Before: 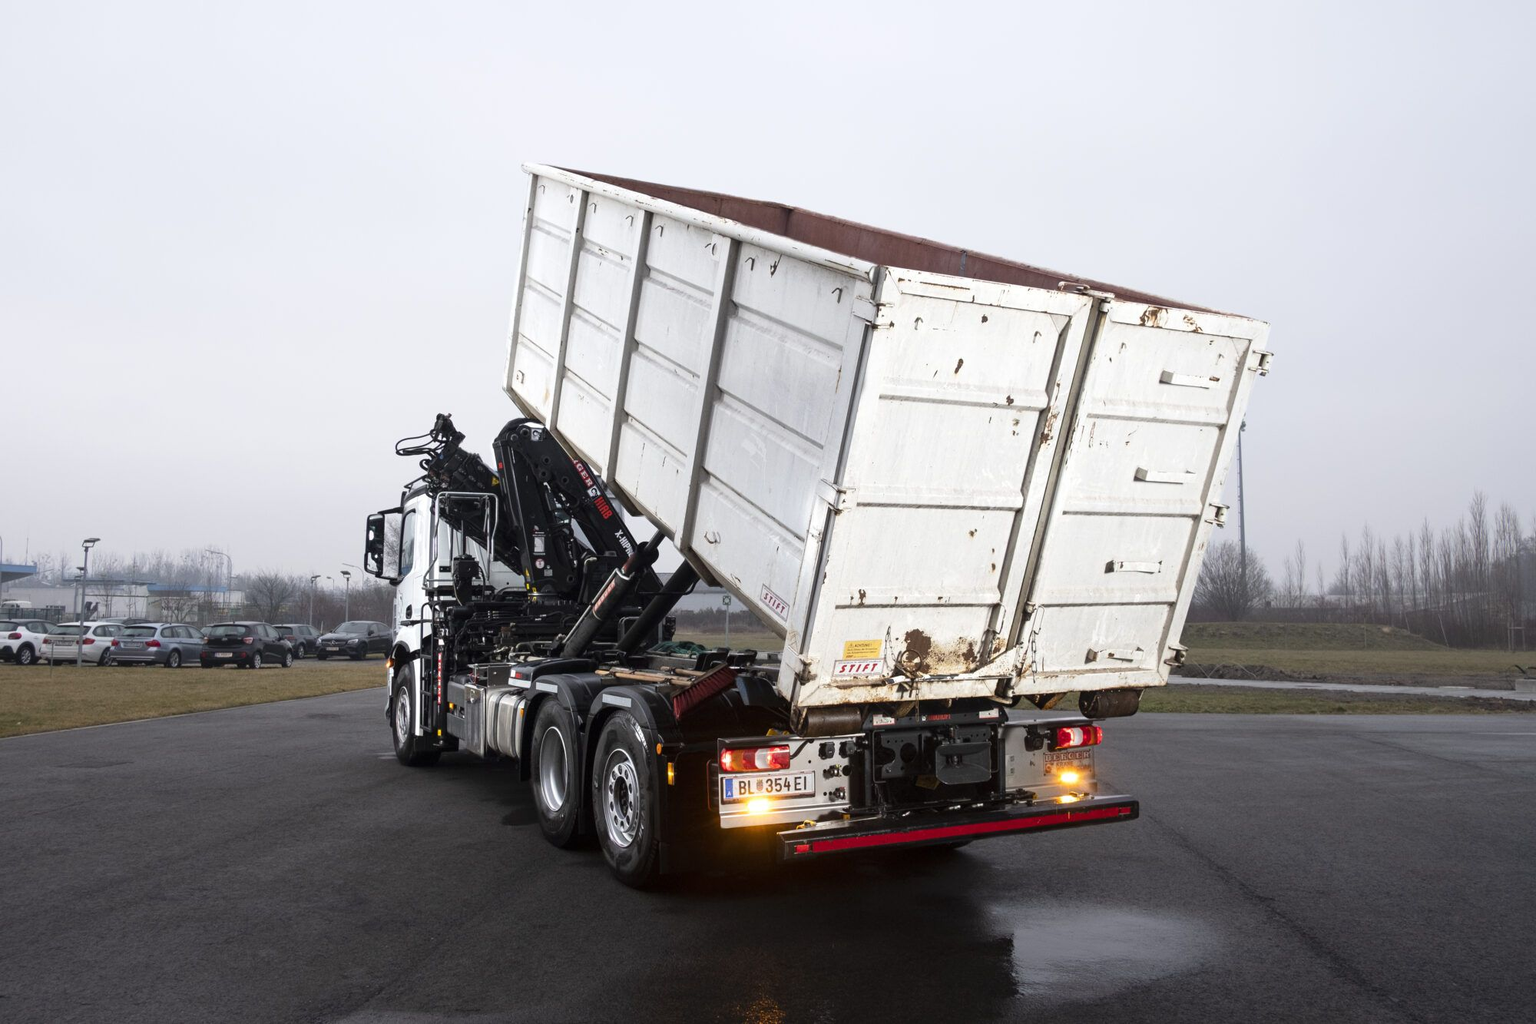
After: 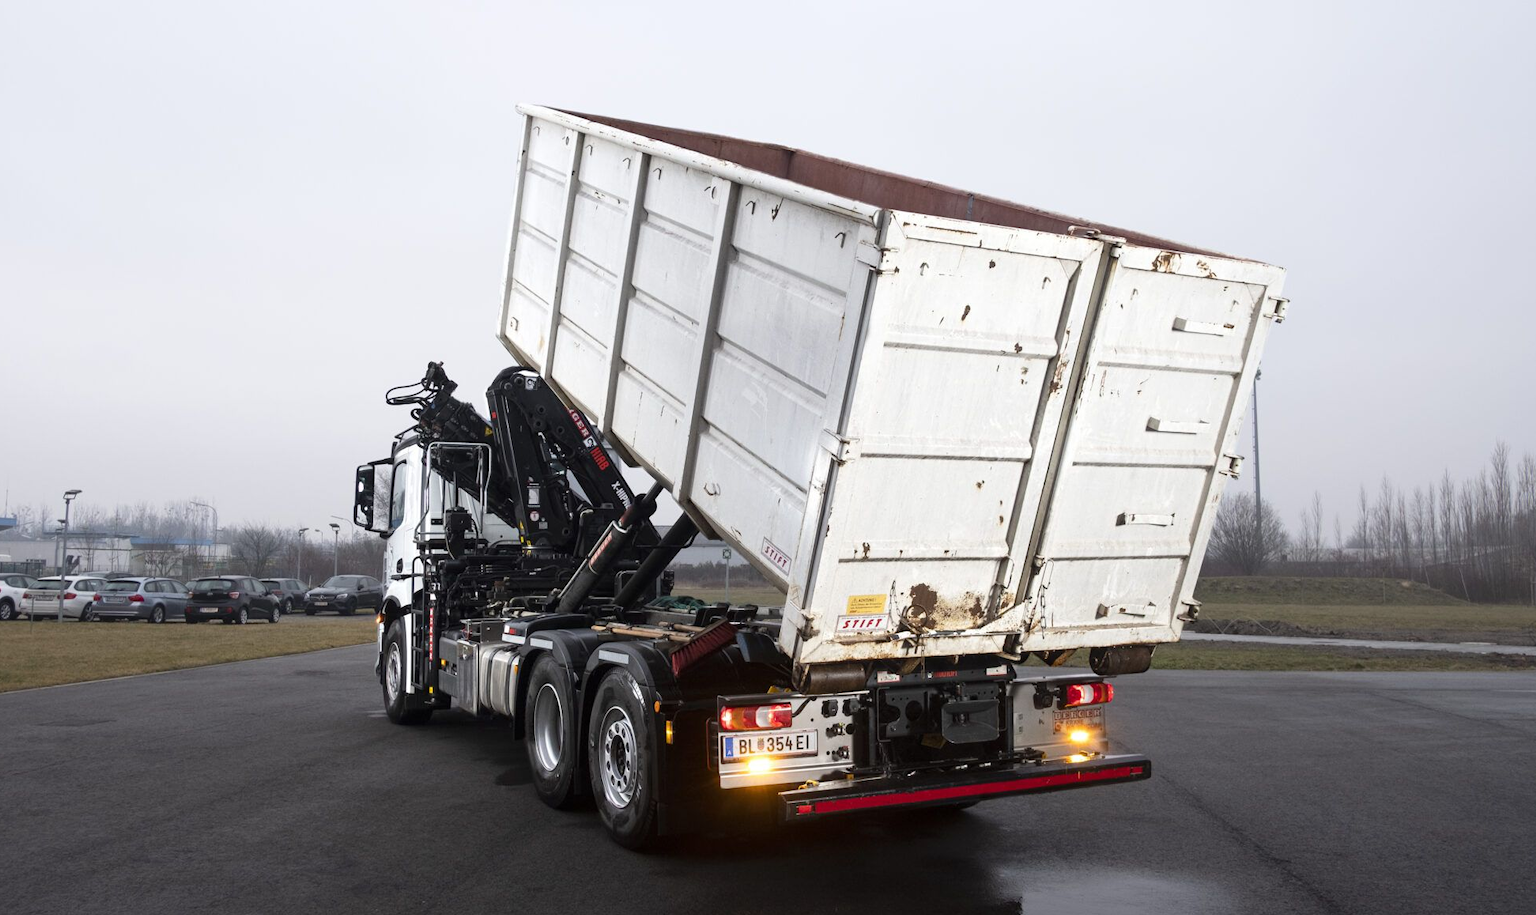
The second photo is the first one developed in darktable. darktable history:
crop: left 1.373%, top 6.095%, right 1.428%, bottom 7.012%
